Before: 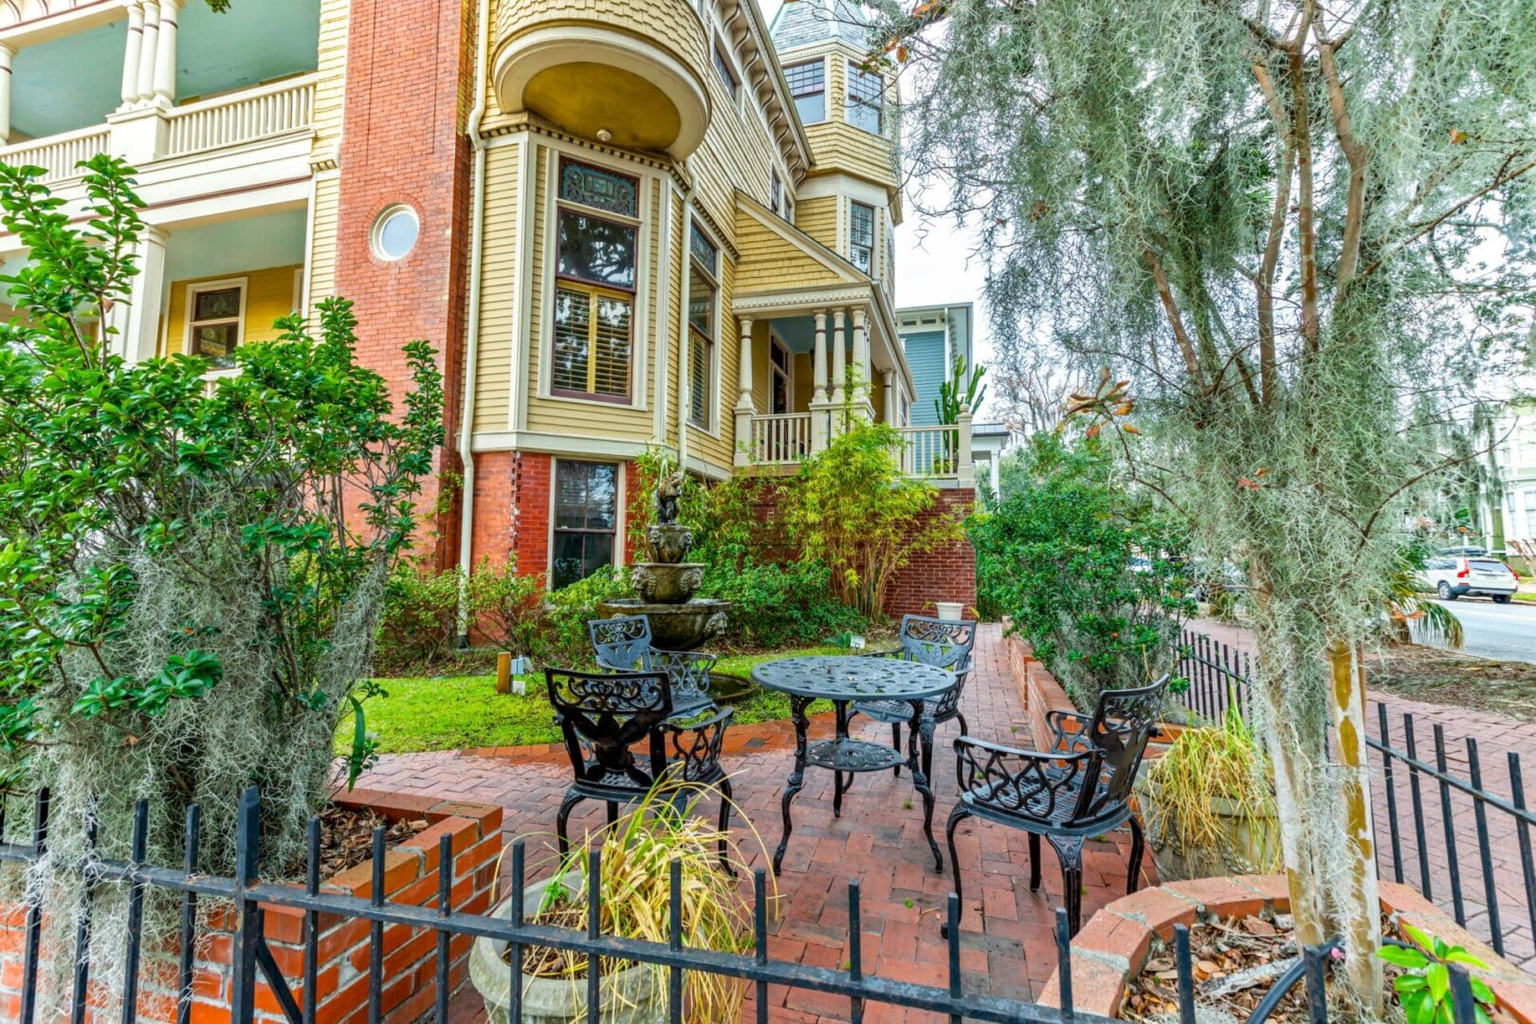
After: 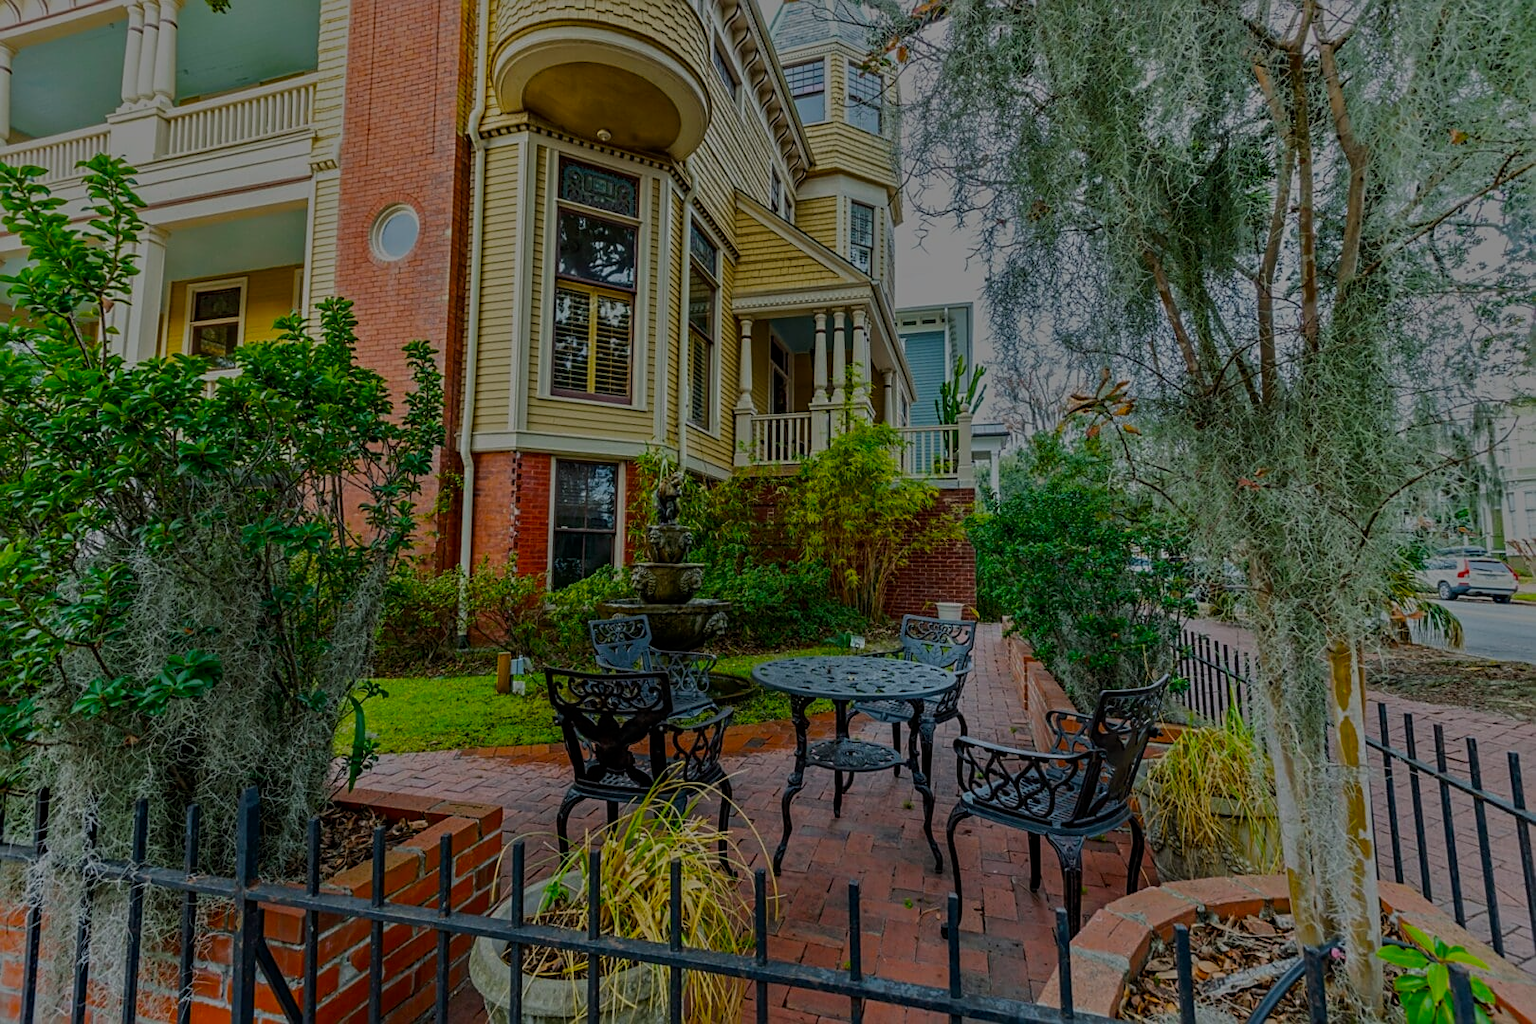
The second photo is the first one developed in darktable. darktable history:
color balance: output saturation 120%
sharpen: on, module defaults
tone equalizer: -8 EV -2 EV, -7 EV -2 EV, -6 EV -2 EV, -5 EV -2 EV, -4 EV -2 EV, -3 EV -2 EV, -2 EV -2 EV, -1 EV -1.63 EV, +0 EV -2 EV
